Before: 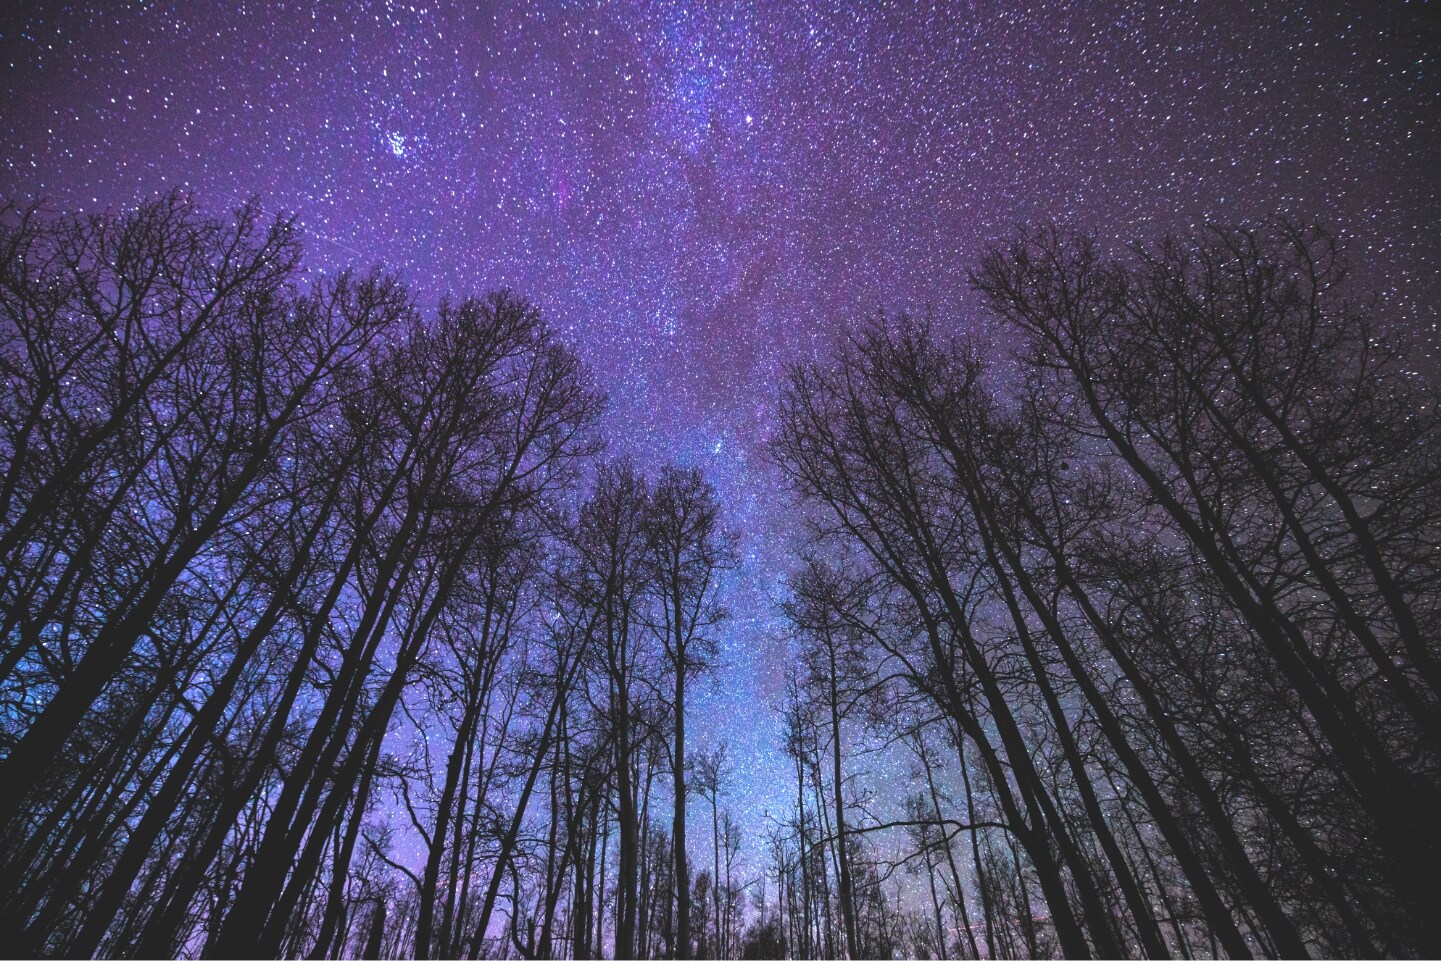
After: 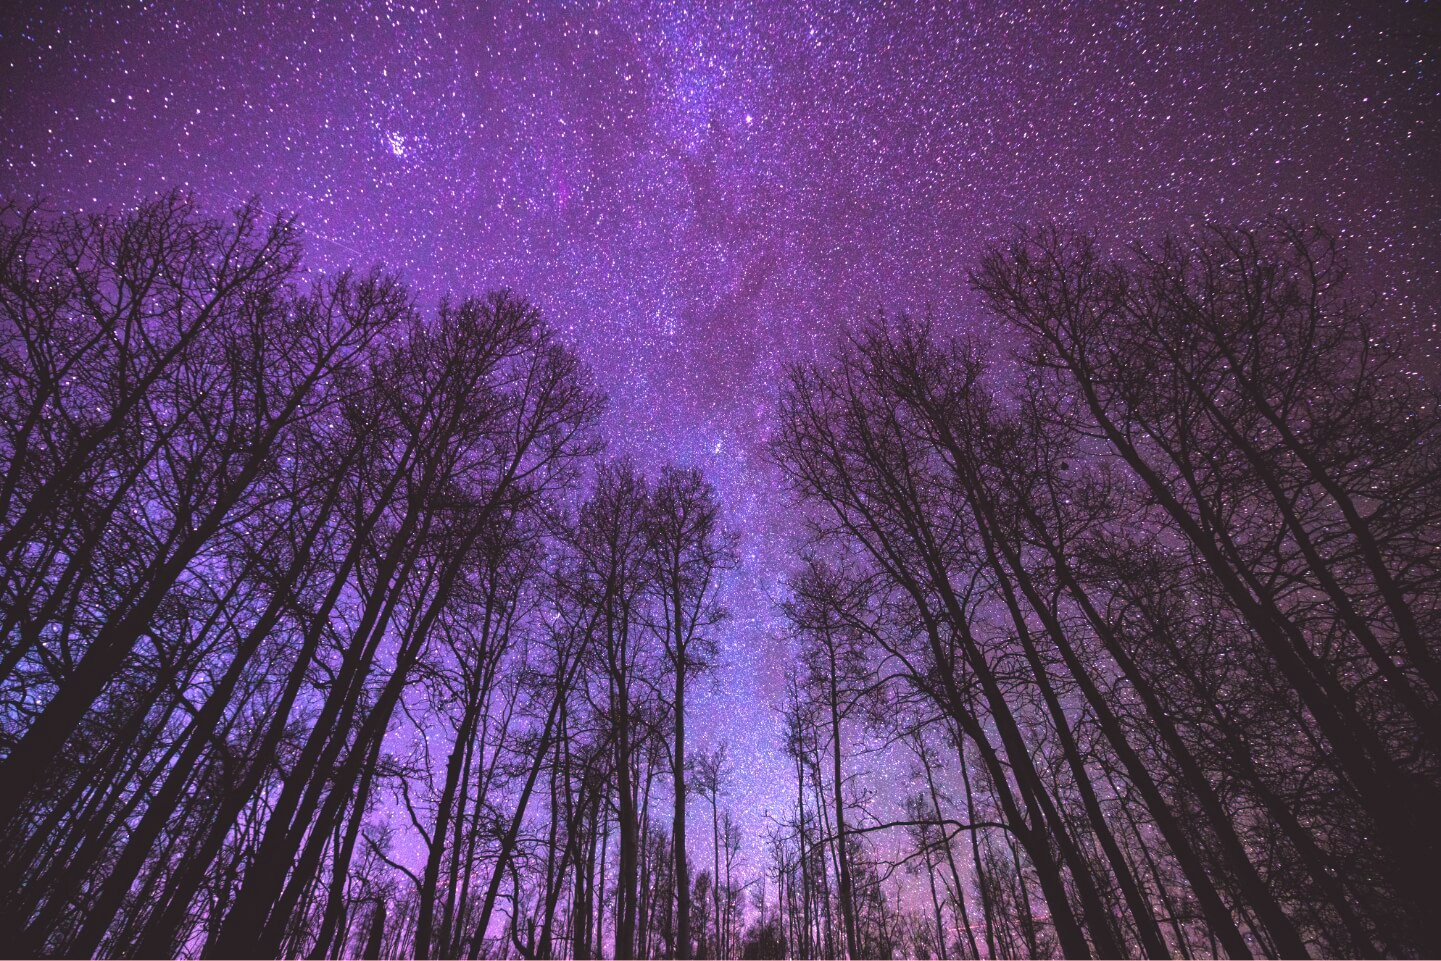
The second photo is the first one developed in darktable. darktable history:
color correction: highlights a* 21.16, highlights b* 19.61
velvia: on, module defaults
white balance: red 0.967, blue 1.119, emerald 0.756
